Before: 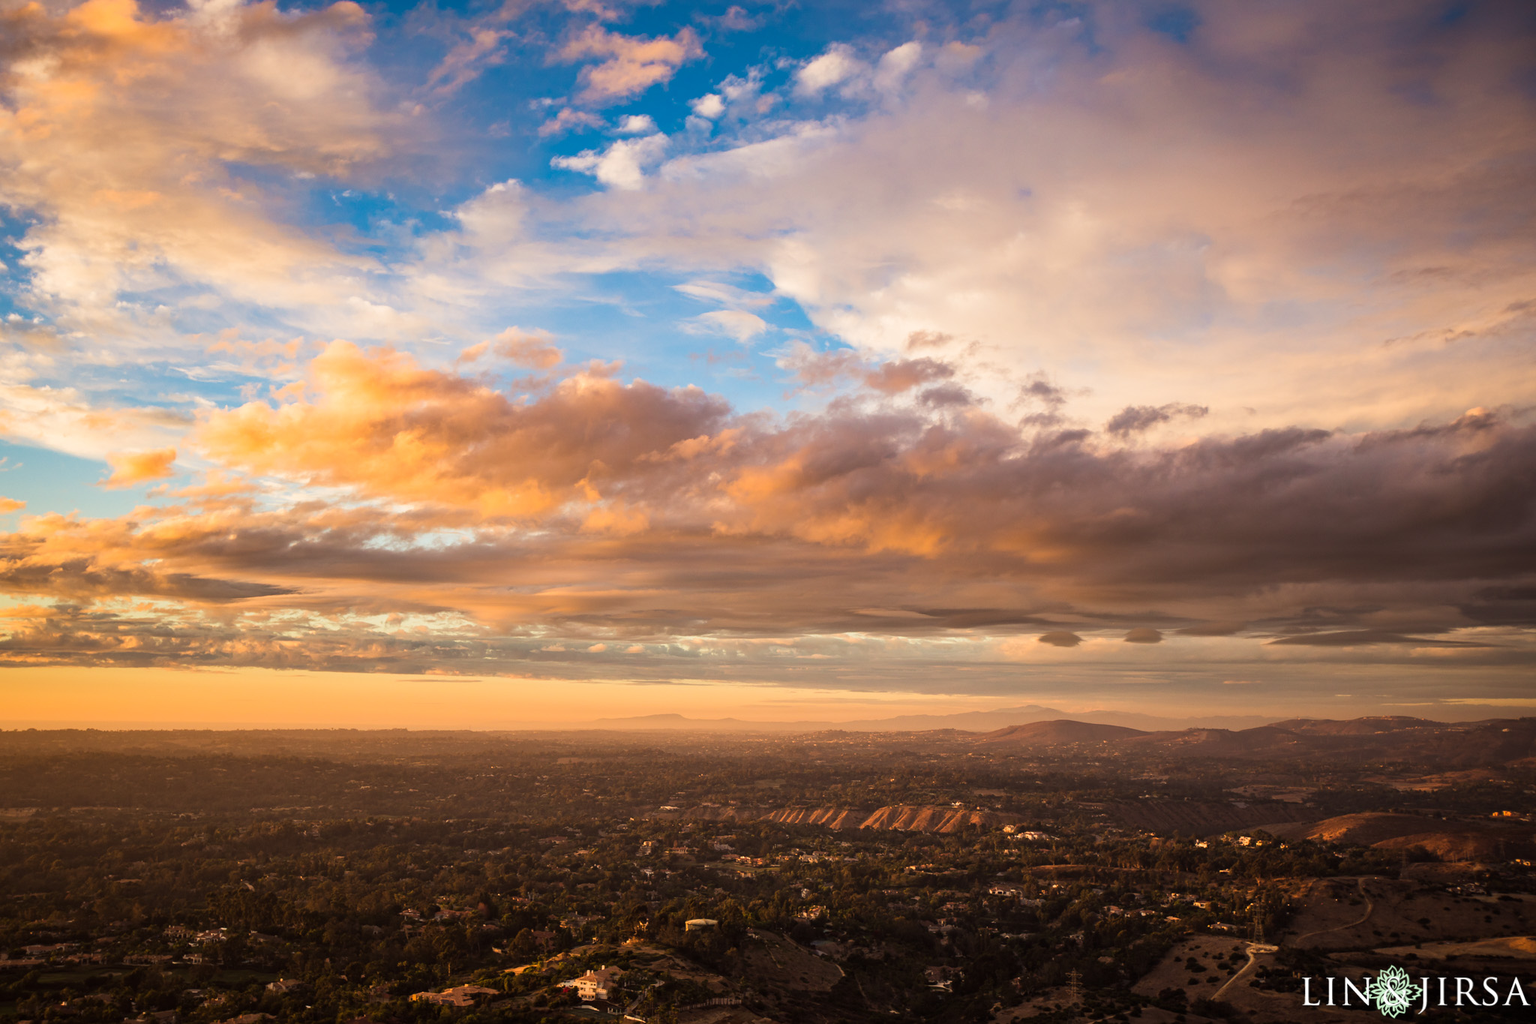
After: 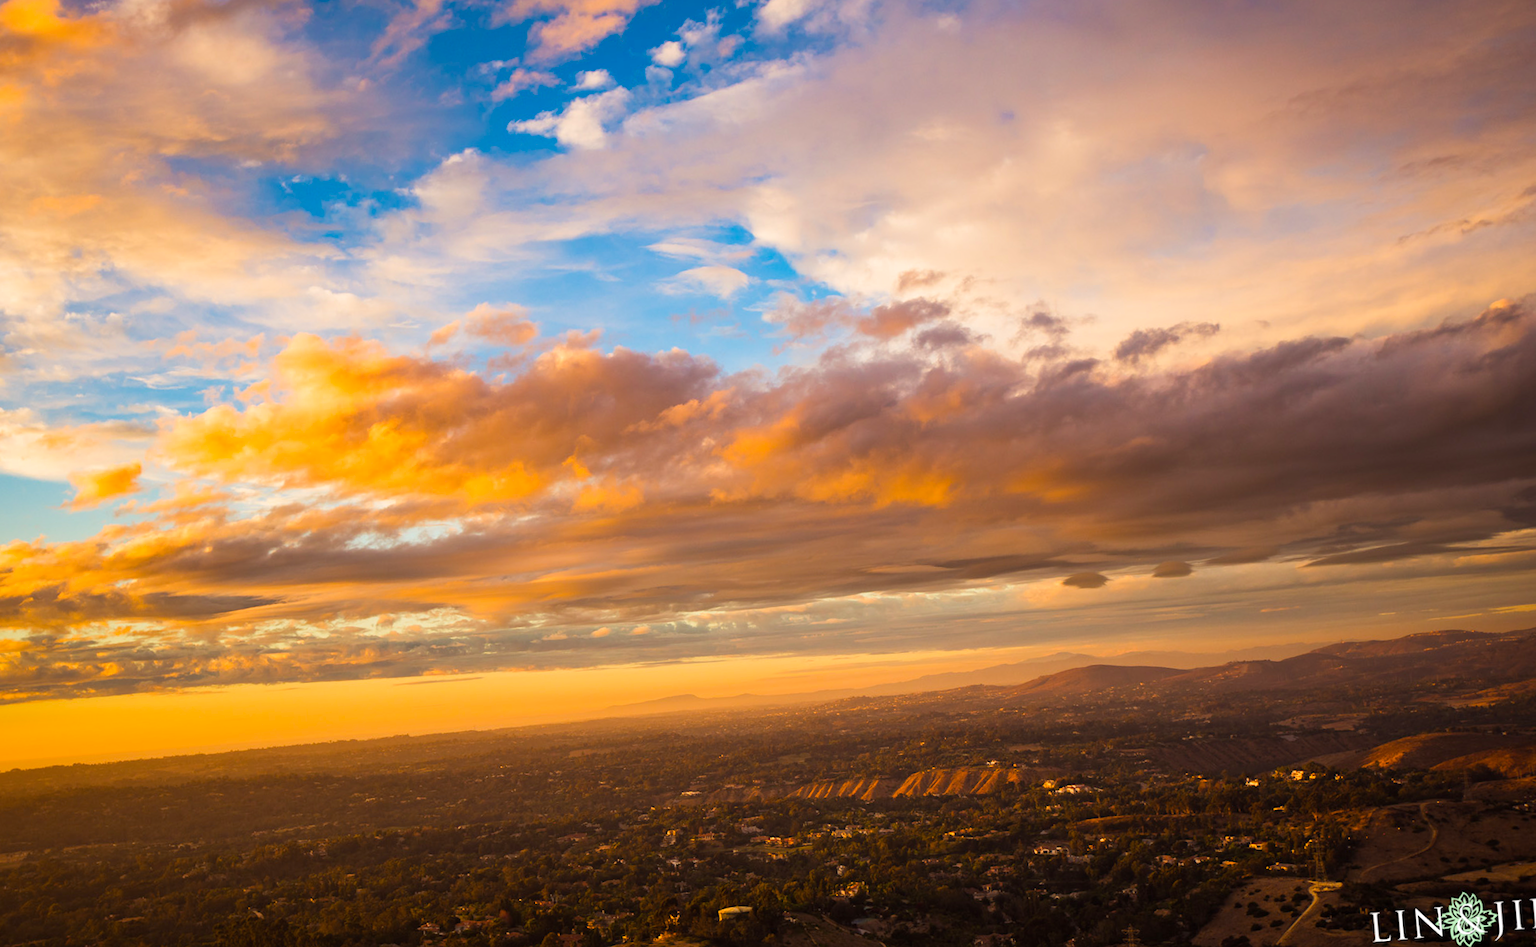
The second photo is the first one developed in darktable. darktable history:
color balance rgb: perceptual saturation grading › global saturation 30%, global vibrance 10%
rotate and perspective: rotation -5°, crop left 0.05, crop right 0.952, crop top 0.11, crop bottom 0.89
